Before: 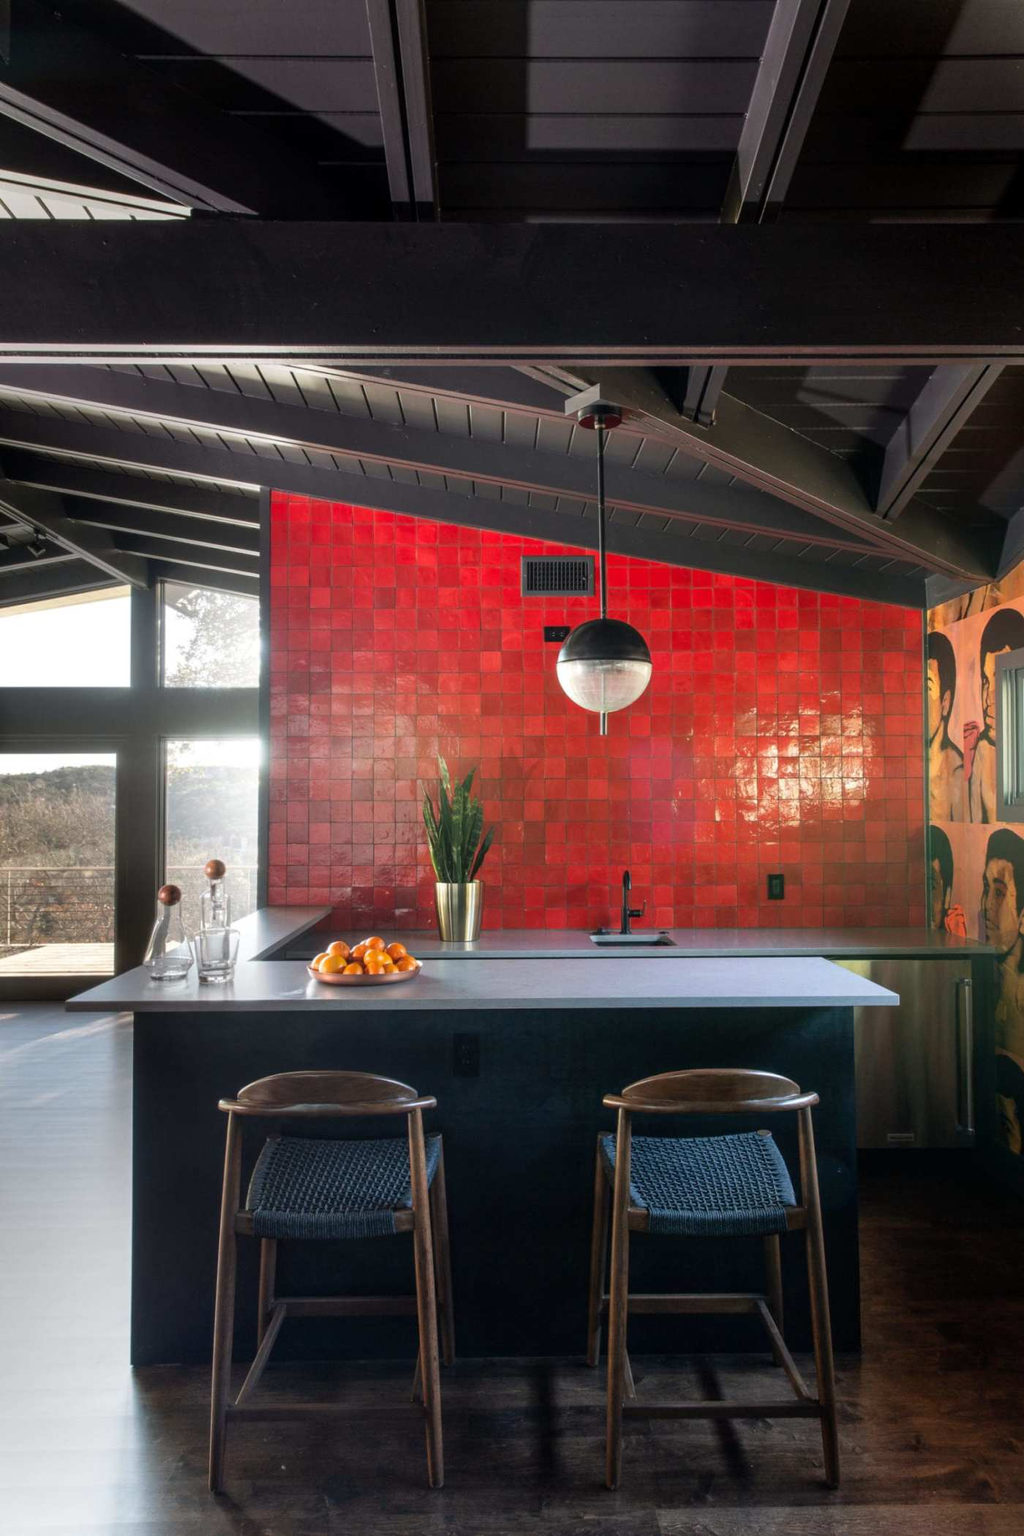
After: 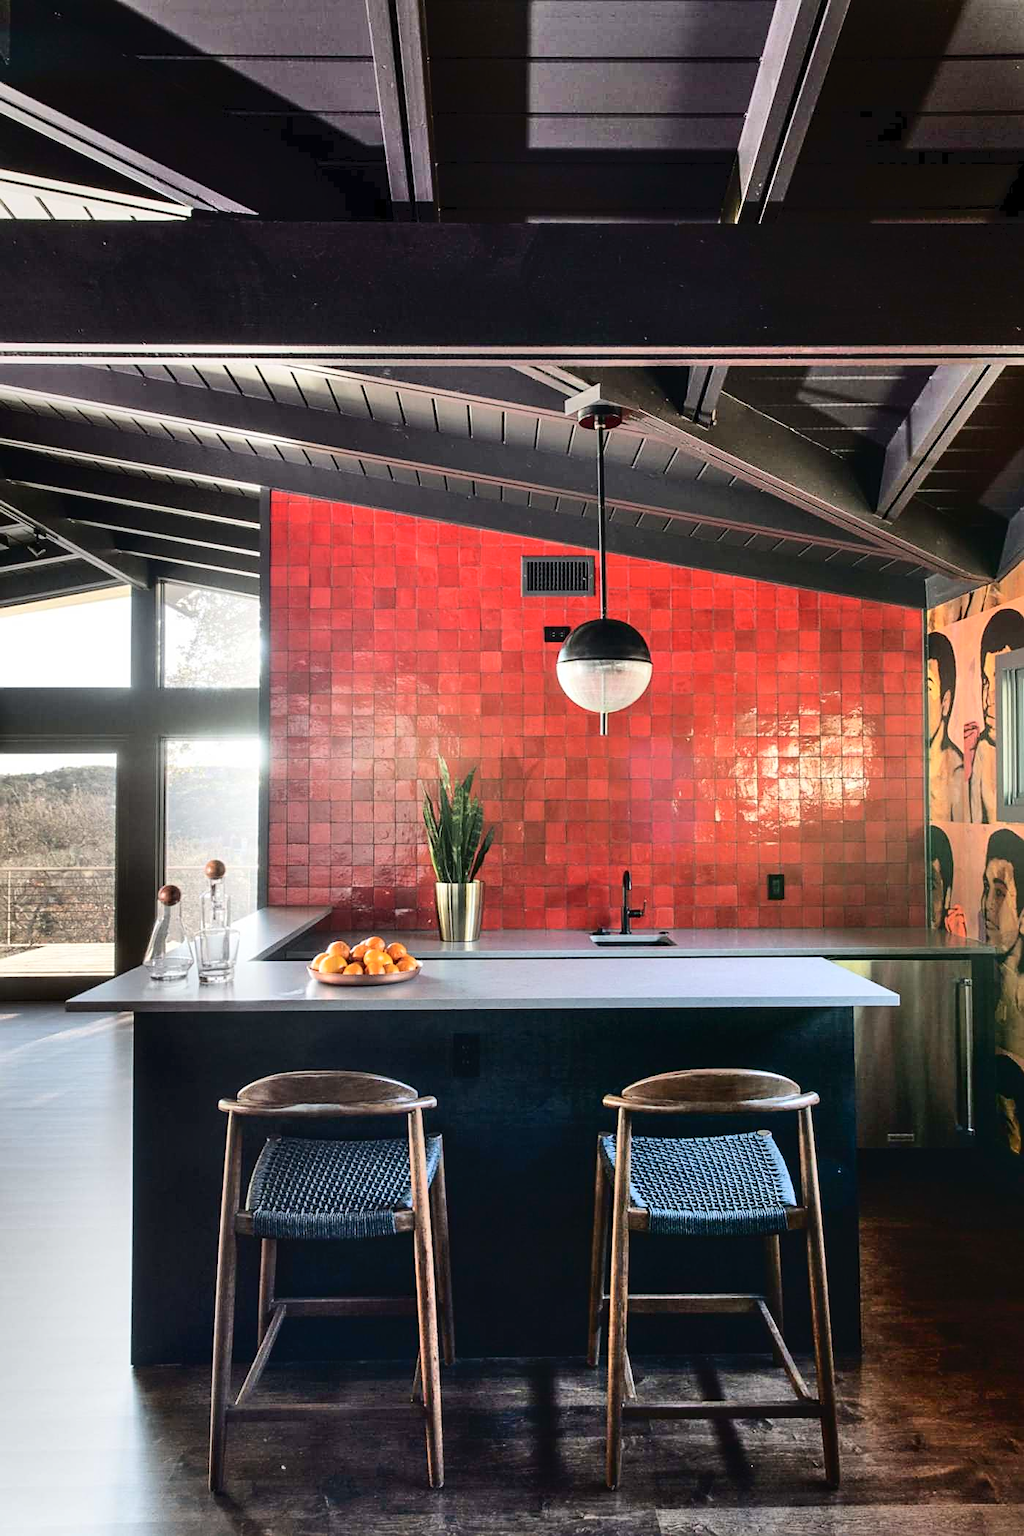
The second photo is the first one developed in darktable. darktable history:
tone curve: curves: ch0 [(0, 0) (0.003, 0.016) (0.011, 0.019) (0.025, 0.023) (0.044, 0.029) (0.069, 0.042) (0.1, 0.068) (0.136, 0.101) (0.177, 0.143) (0.224, 0.21) (0.277, 0.289) (0.335, 0.379) (0.399, 0.476) (0.468, 0.569) (0.543, 0.654) (0.623, 0.75) (0.709, 0.822) (0.801, 0.893) (0.898, 0.946) (1, 1)], color space Lab, independent channels, preserve colors none
sharpen: on, module defaults
shadows and highlights: shadows 59.07, soften with gaussian
exposure: compensate highlight preservation false
